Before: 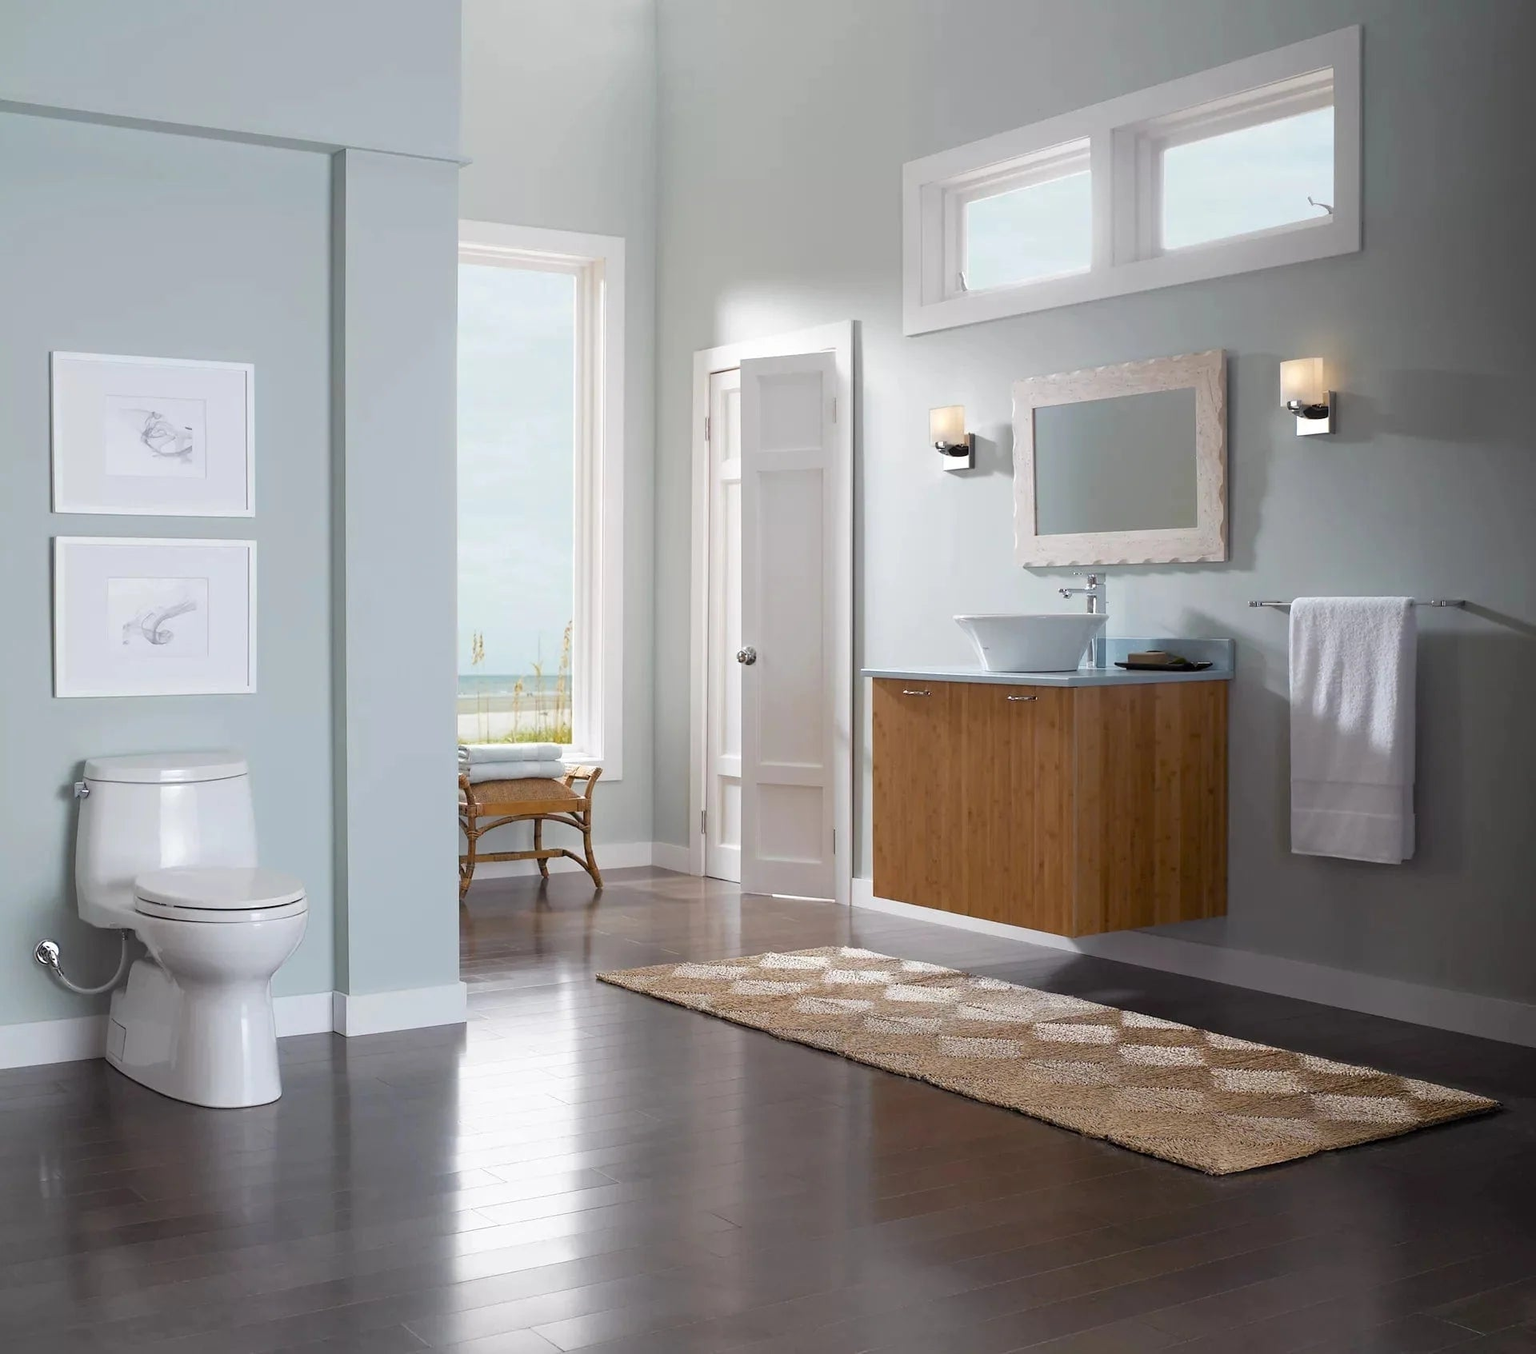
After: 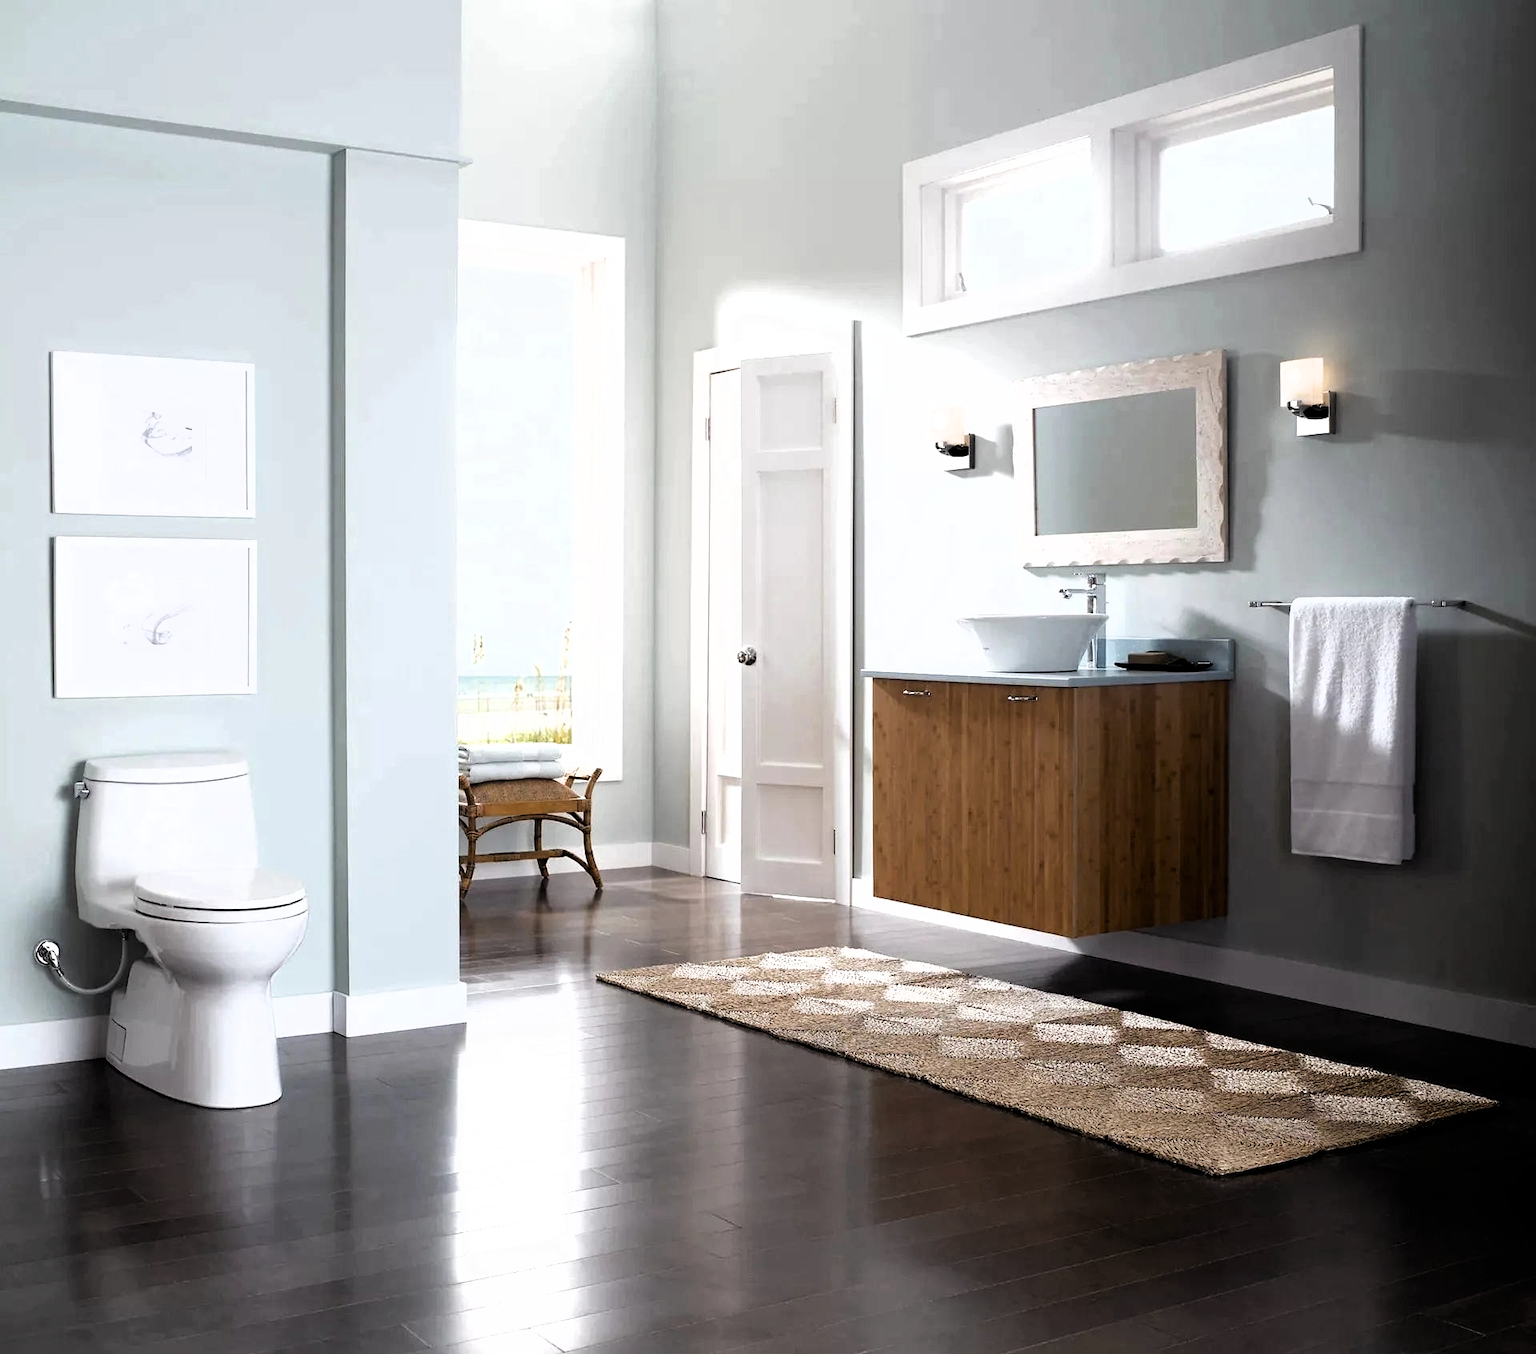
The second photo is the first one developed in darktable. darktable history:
filmic rgb: black relative exposure -8.24 EV, white relative exposure 2.23 EV, threshold 2.96 EV, hardness 7.2, latitude 86.51%, contrast 1.708, highlights saturation mix -4.05%, shadows ↔ highlights balance -2.93%, enable highlight reconstruction true
